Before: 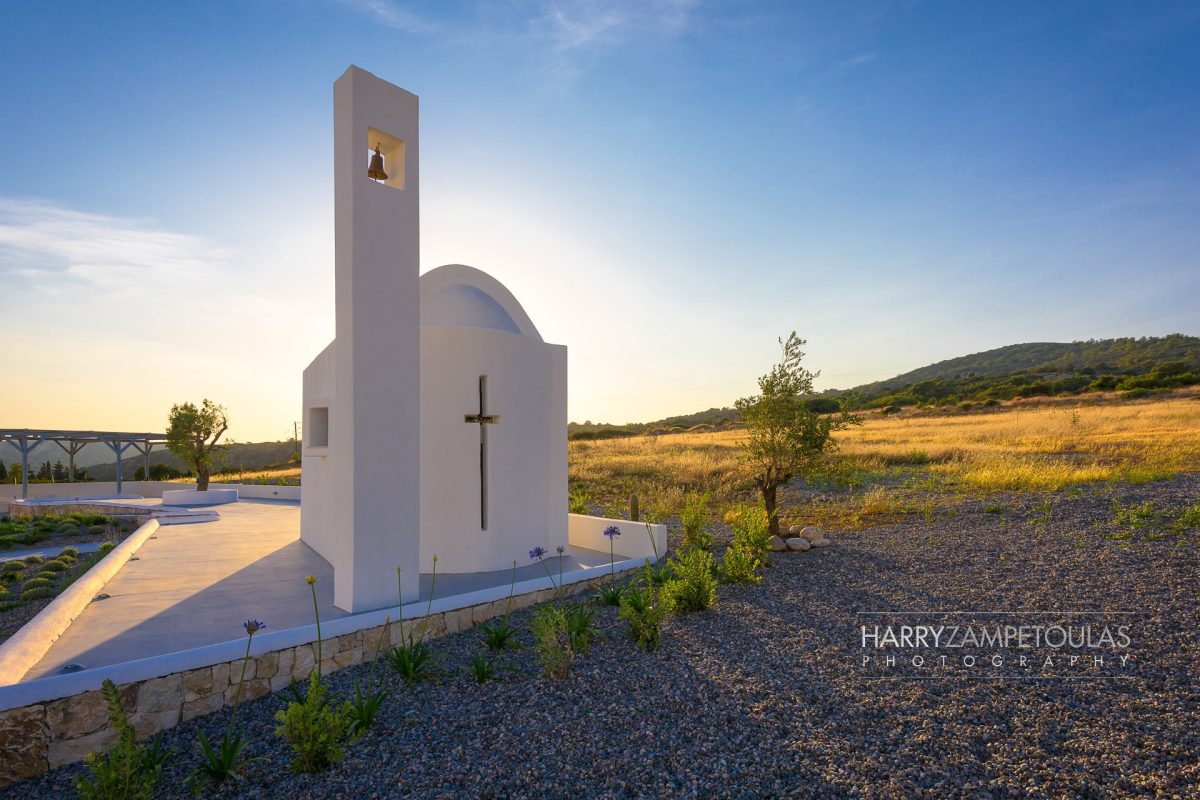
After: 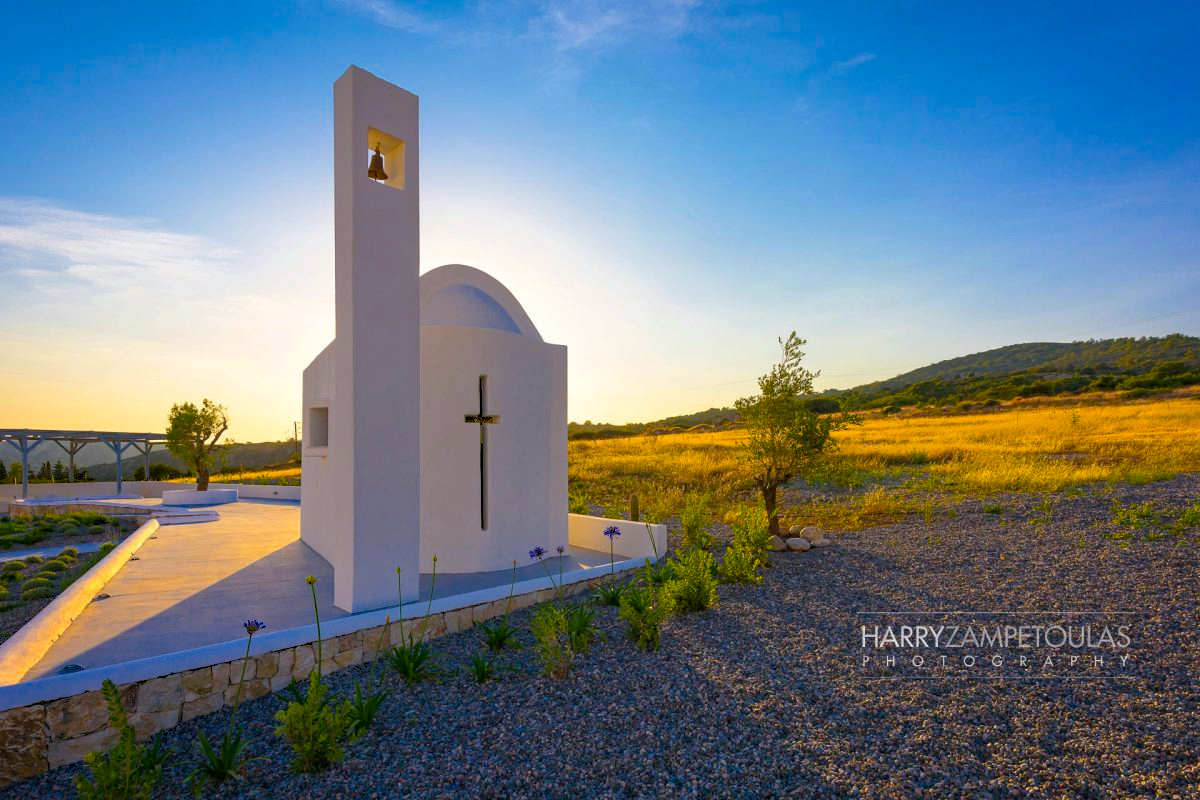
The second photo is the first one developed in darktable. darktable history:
color balance rgb: perceptual saturation grading › global saturation 29.399%, global vibrance 20%
shadows and highlights: radius 126.1, shadows 21.23, highlights -21.76, low approximation 0.01
haze removal: compatibility mode true, adaptive false
